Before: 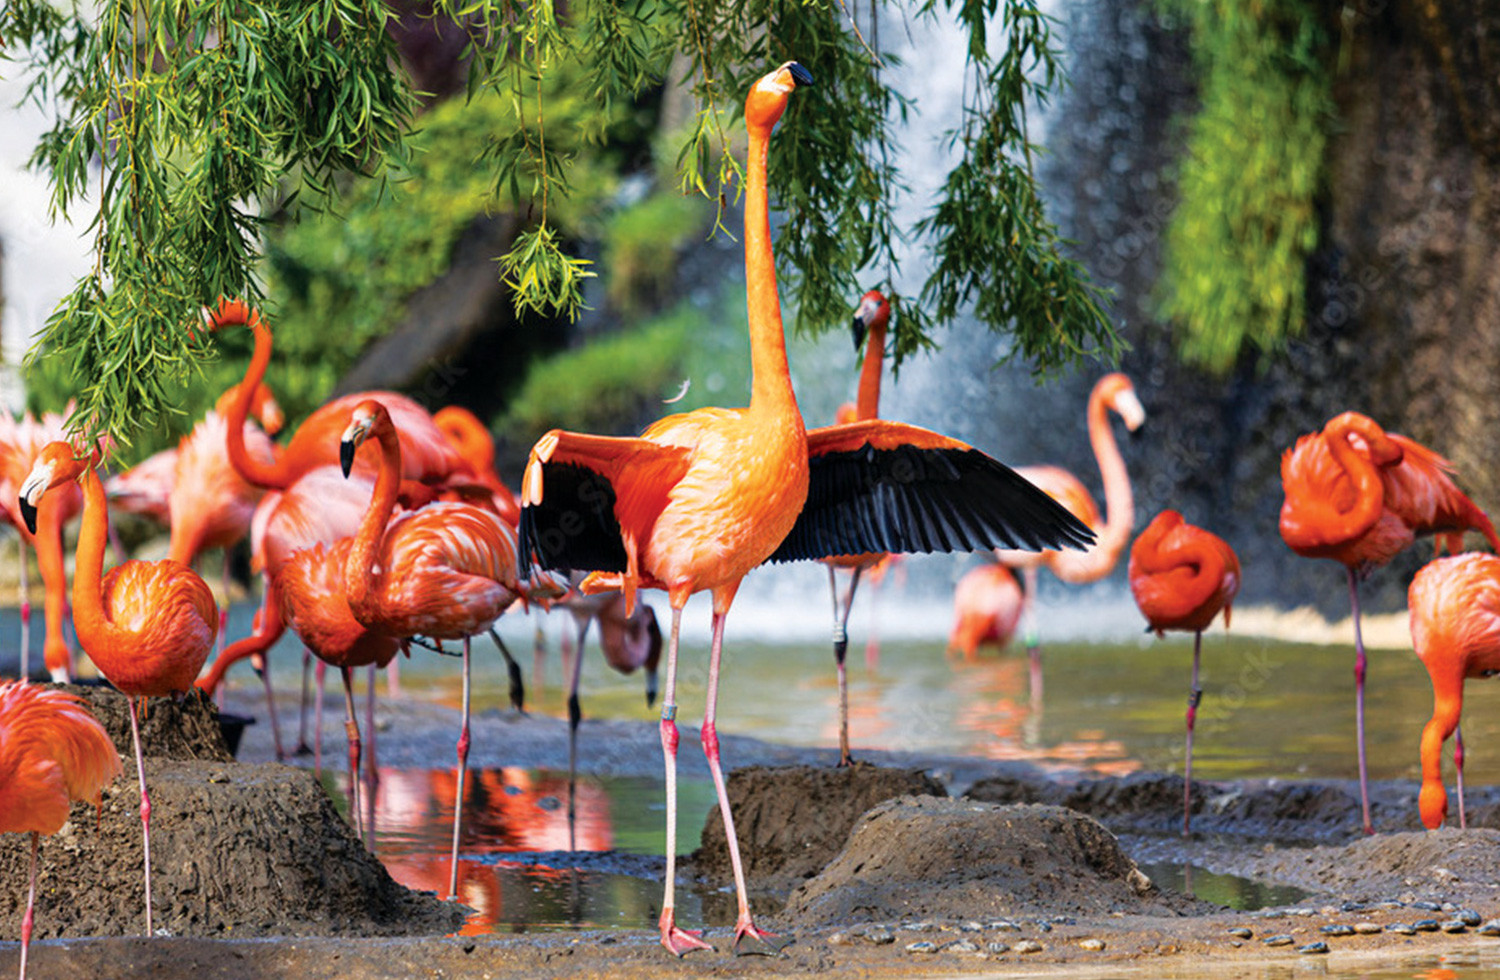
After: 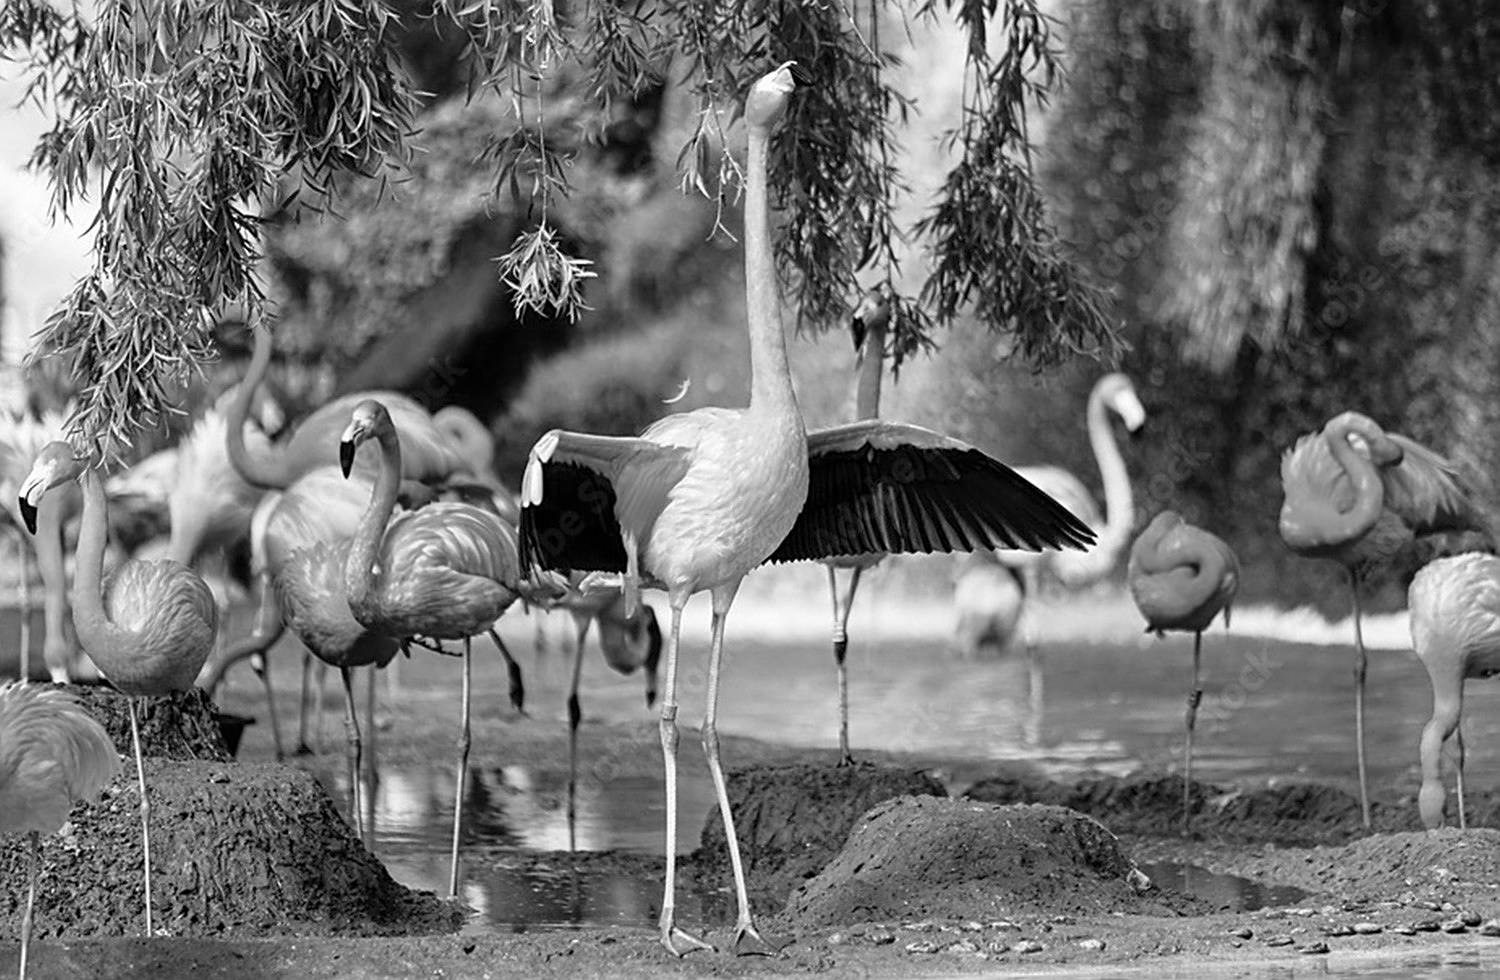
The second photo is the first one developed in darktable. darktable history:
monochrome: a 32, b 64, size 2.3
sharpen: on, module defaults
white balance: red 1.138, green 0.996, blue 0.812
color balance rgb: linear chroma grading › global chroma 15%, perceptual saturation grading › global saturation 30%
